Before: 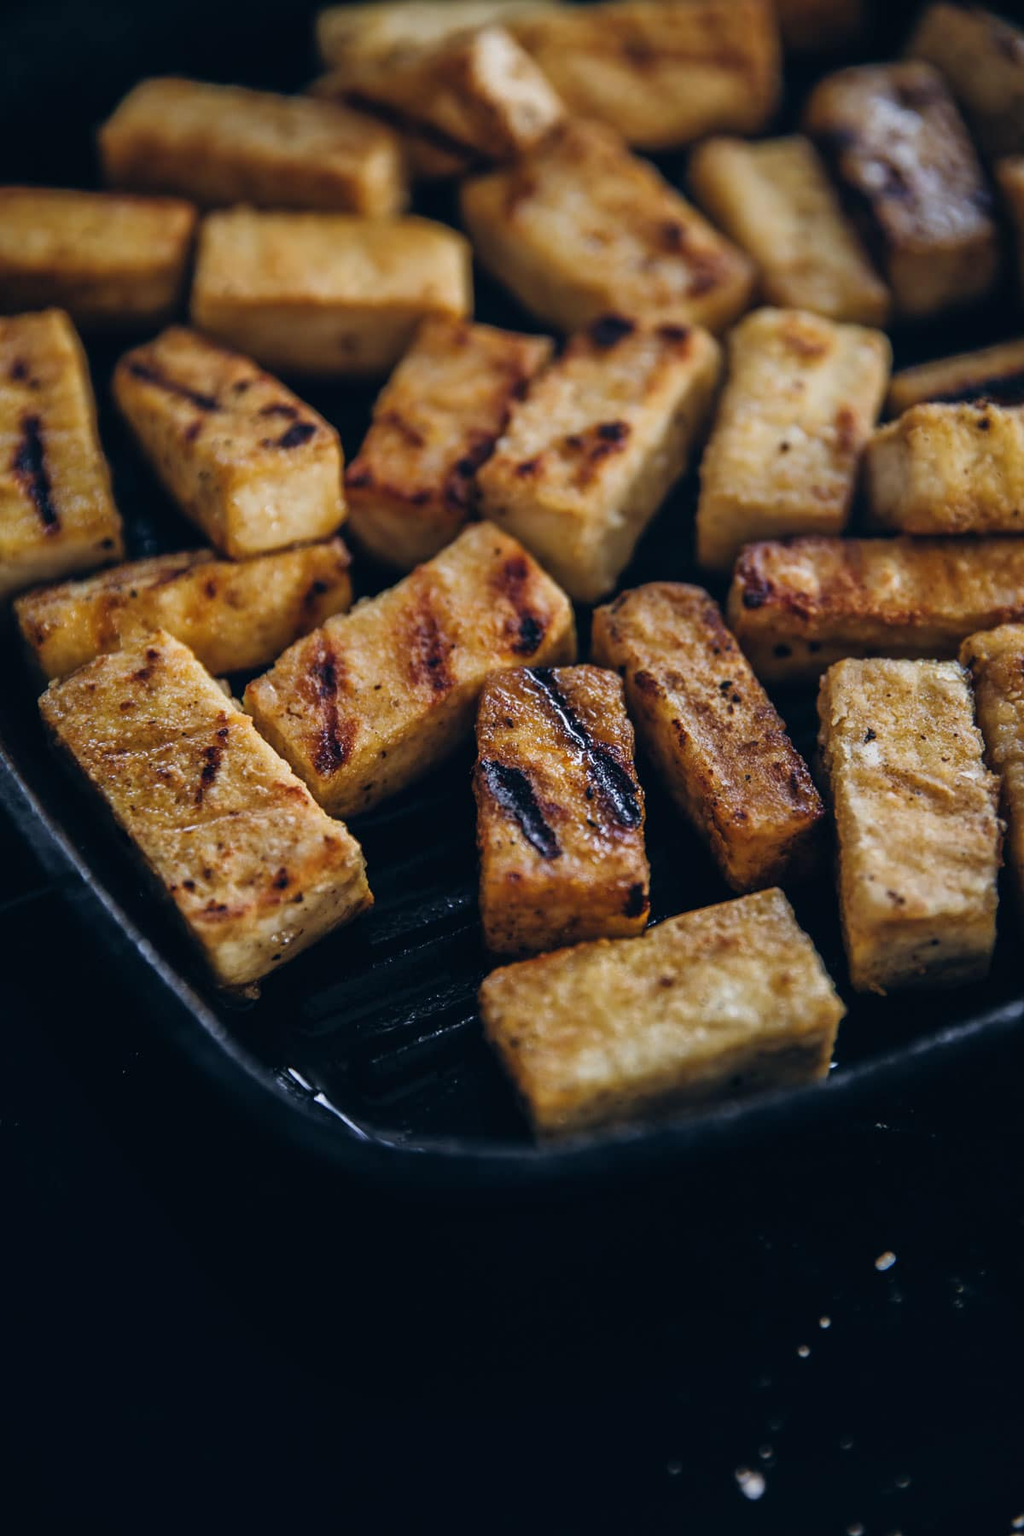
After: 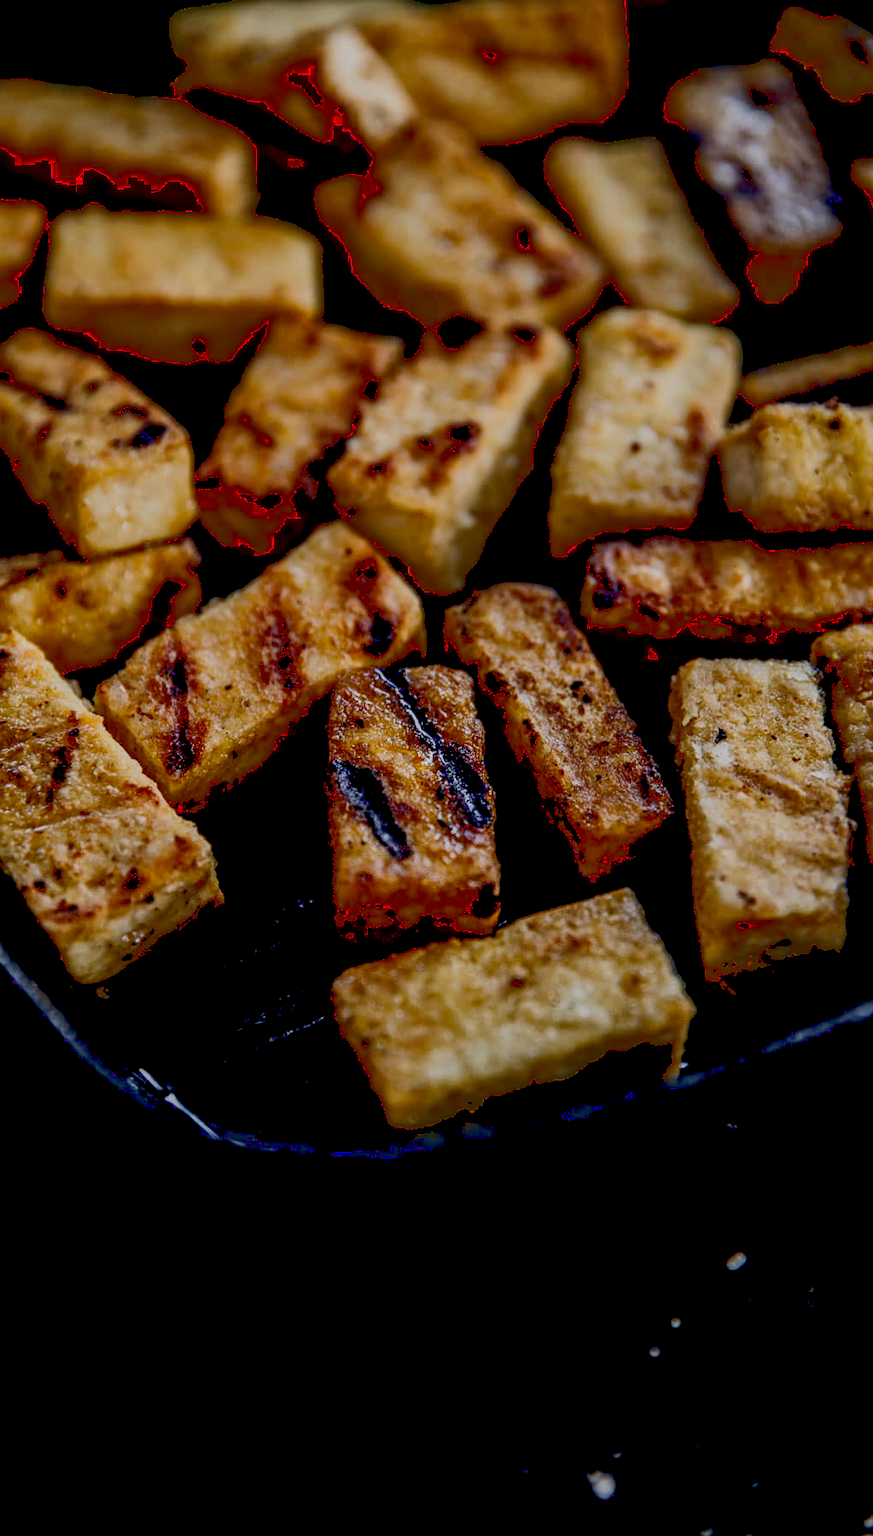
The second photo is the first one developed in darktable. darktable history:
tone curve: curves: ch0 [(0, 0) (0.003, 0.098) (0.011, 0.099) (0.025, 0.103) (0.044, 0.114) (0.069, 0.13) (0.1, 0.142) (0.136, 0.161) (0.177, 0.189) (0.224, 0.224) (0.277, 0.266) (0.335, 0.32) (0.399, 0.38) (0.468, 0.45) (0.543, 0.522) (0.623, 0.598) (0.709, 0.669) (0.801, 0.731) (0.898, 0.786) (1, 1)]
local contrast: on, module defaults
crop and rotate: left 14.652%
exposure: black level correction 0.028, exposure -0.081 EV, compensate exposure bias true, compensate highlight preservation false
